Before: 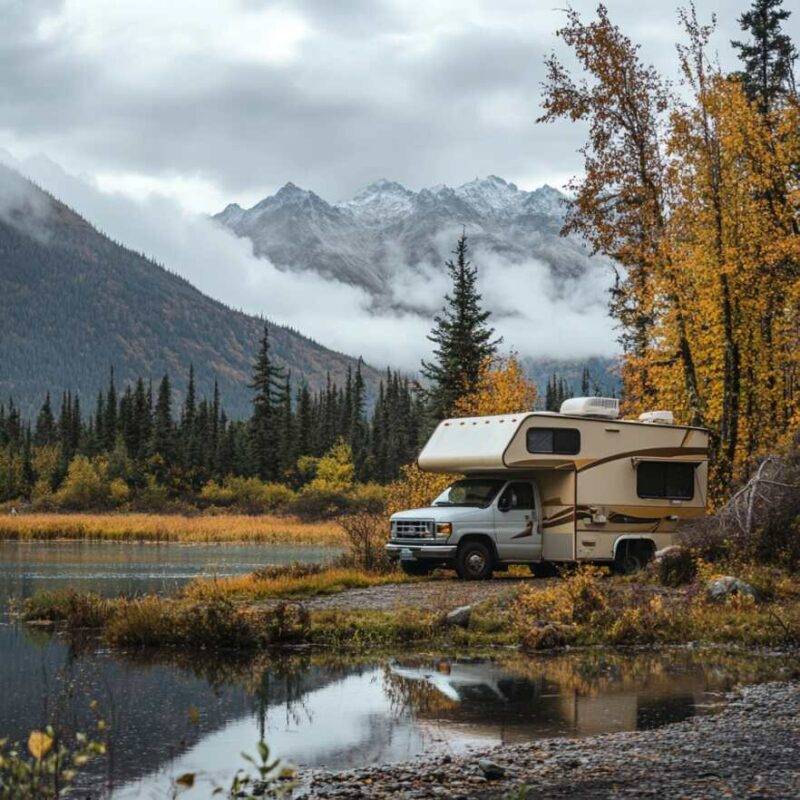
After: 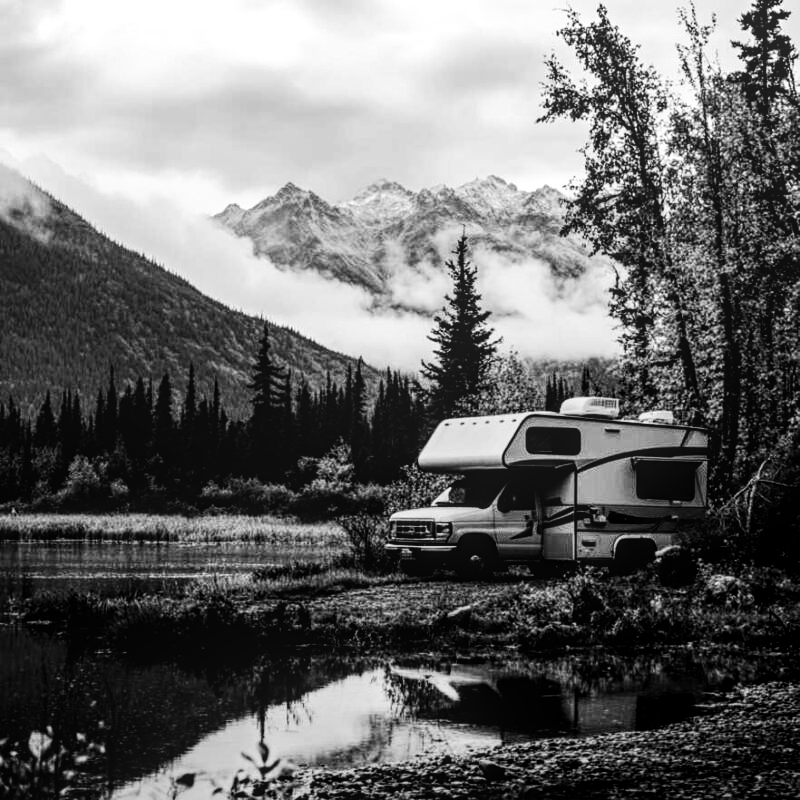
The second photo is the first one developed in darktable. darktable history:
contrast brightness saturation: contrast 0.02, brightness -1, saturation -1
local contrast: highlights 74%, shadows 55%, detail 176%, midtone range 0.207
rgb curve: curves: ch0 [(0, 0) (0.21, 0.15) (0.24, 0.21) (0.5, 0.75) (0.75, 0.96) (0.89, 0.99) (1, 1)]; ch1 [(0, 0.02) (0.21, 0.13) (0.25, 0.2) (0.5, 0.67) (0.75, 0.9) (0.89, 0.97) (1, 1)]; ch2 [(0, 0.02) (0.21, 0.13) (0.25, 0.2) (0.5, 0.67) (0.75, 0.9) (0.89, 0.97) (1, 1)], compensate middle gray true
color balance rgb: linear chroma grading › global chroma 15%, perceptual saturation grading › global saturation 30%
